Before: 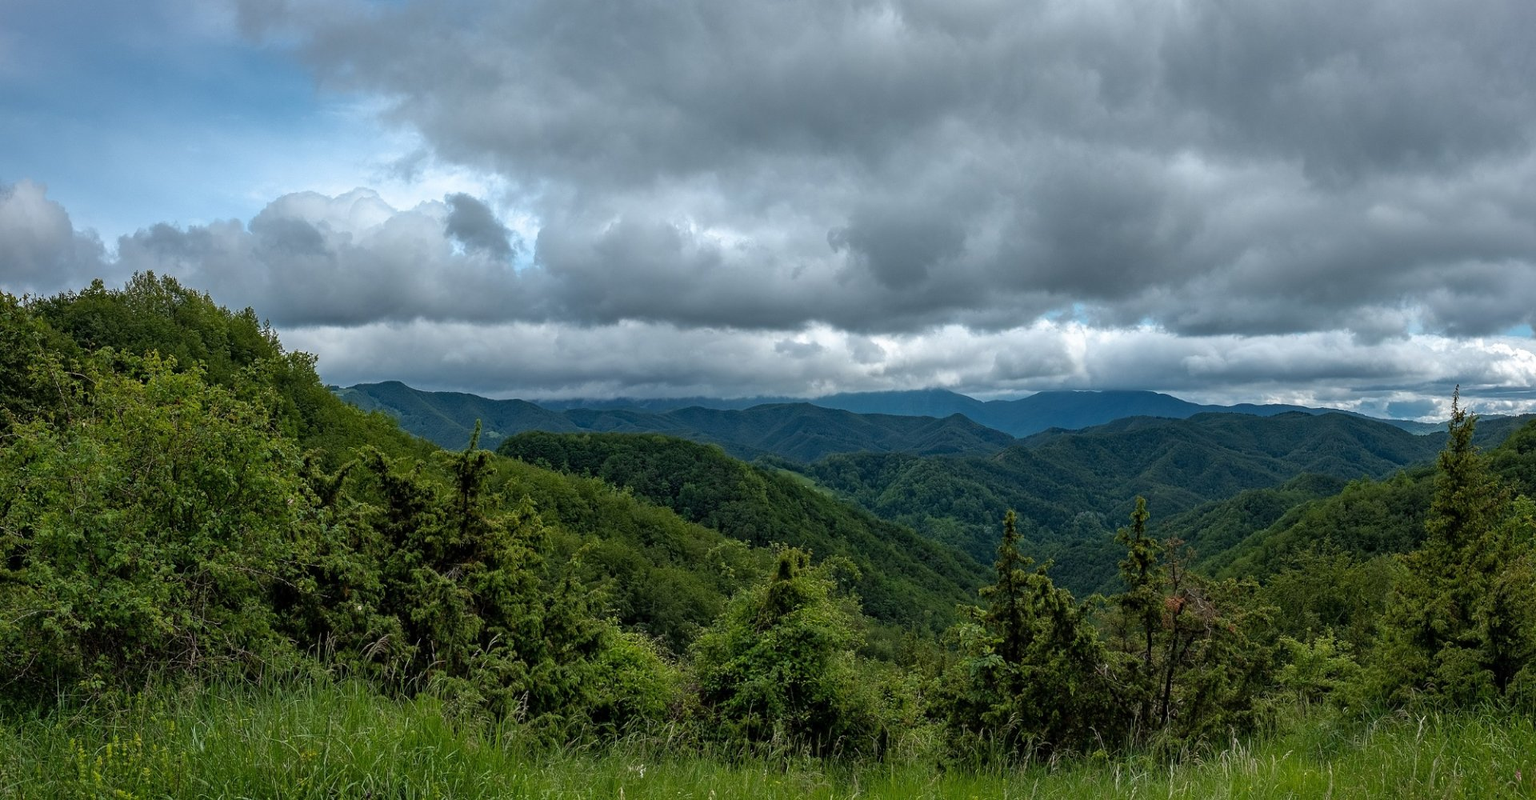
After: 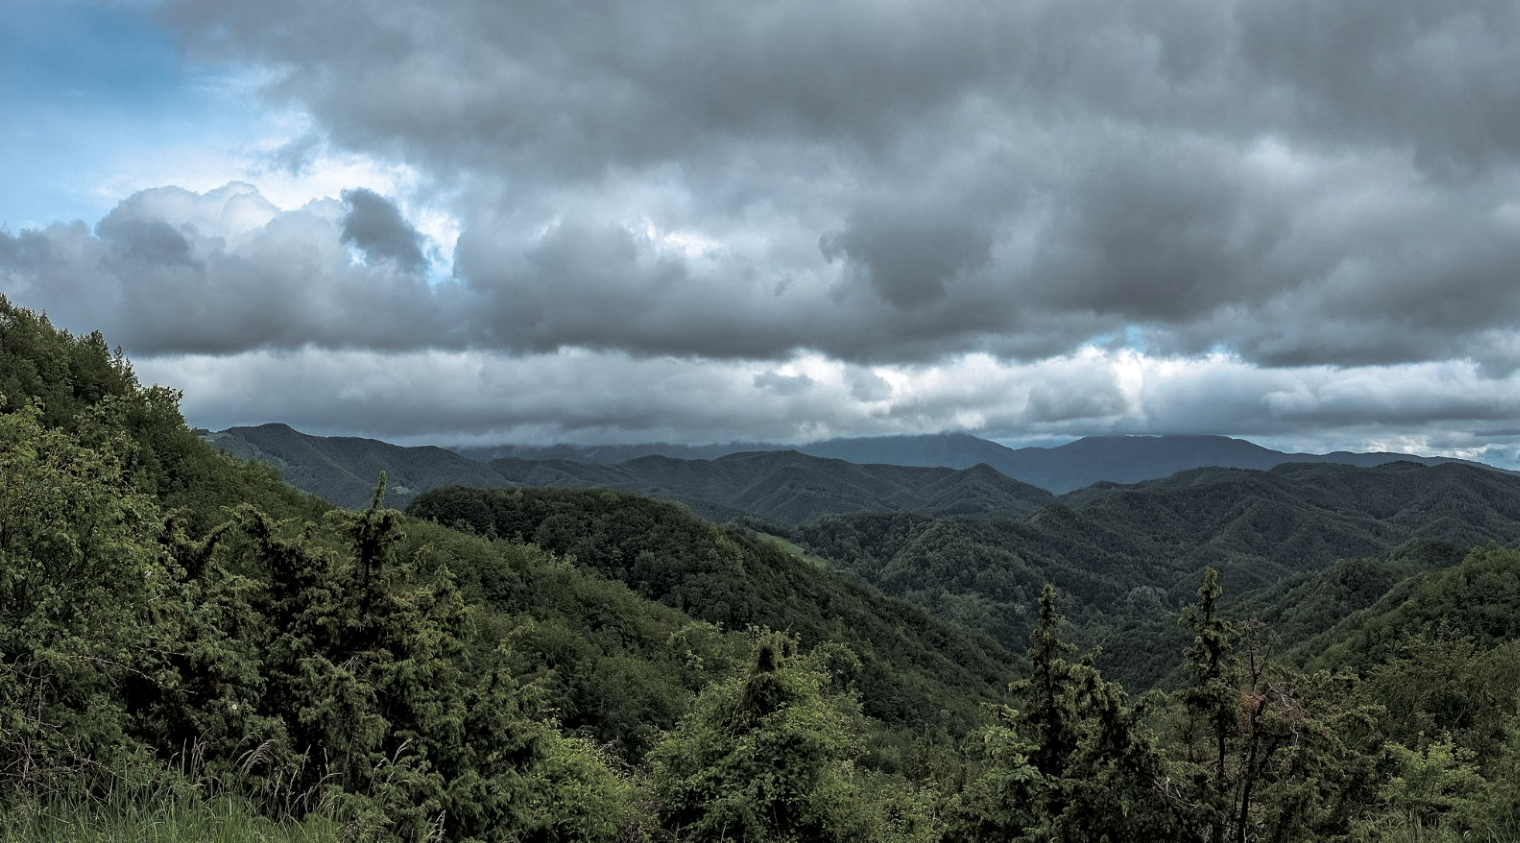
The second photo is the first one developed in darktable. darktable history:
split-toning: shadows › hue 36°, shadows › saturation 0.05, highlights › hue 10.8°, highlights › saturation 0.15, compress 40%
local contrast: mode bilateral grid, contrast 20, coarseness 50, detail 120%, midtone range 0.2
crop: left 11.225%, top 5.381%, right 9.565%, bottom 10.314%
